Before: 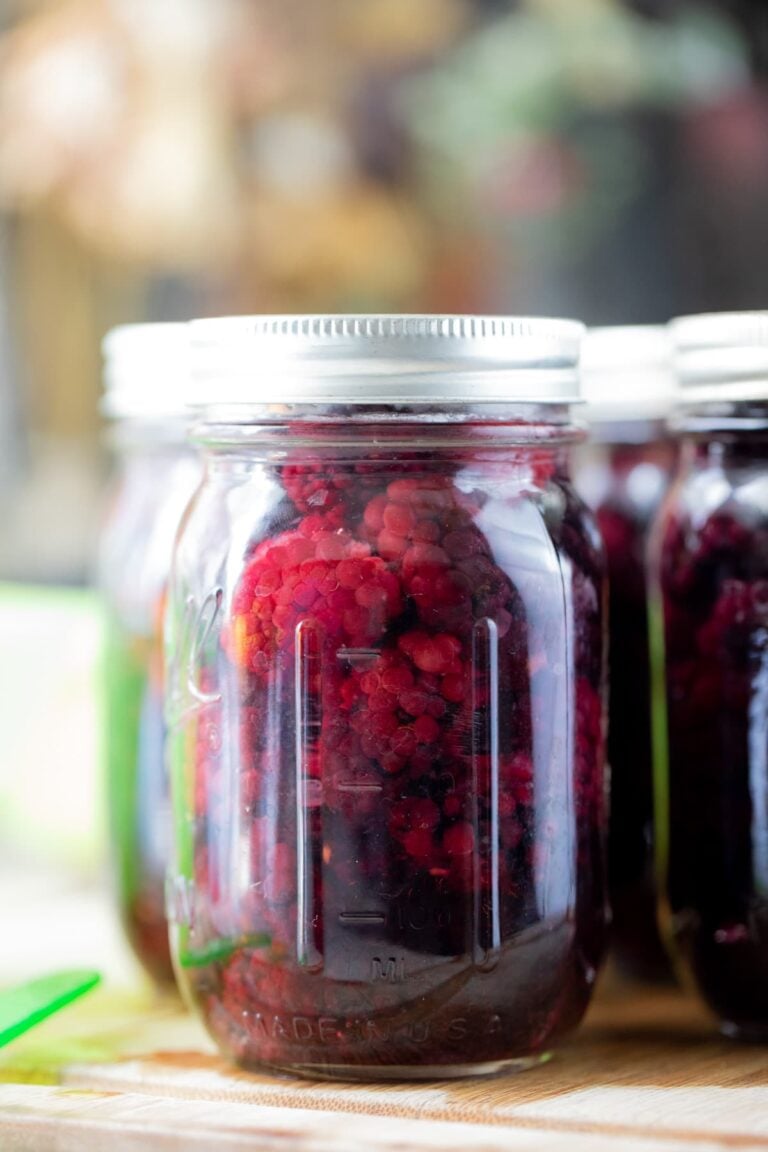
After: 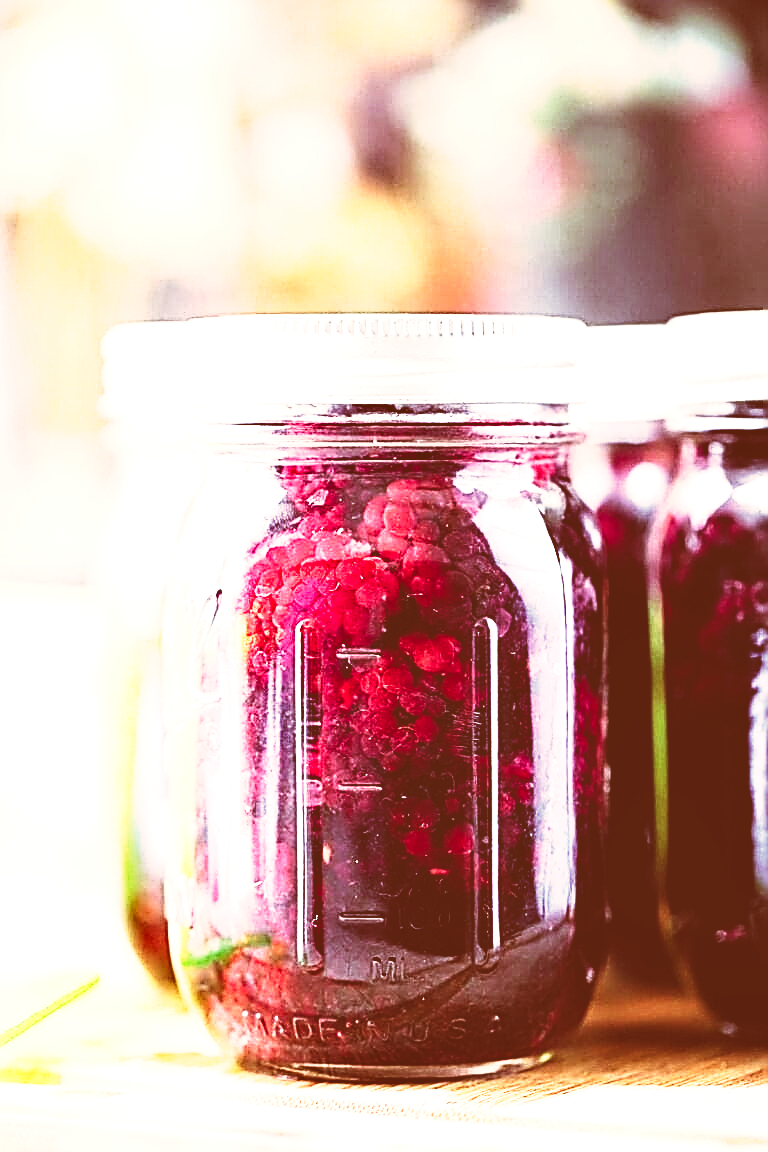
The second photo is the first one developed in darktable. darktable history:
sharpen: amount 2
haze removal: compatibility mode true, adaptive false
white balance: red 0.924, blue 1.095
base curve: curves: ch0 [(0, 0.036) (0.007, 0.037) (0.604, 0.887) (1, 1)], preserve colors none
color correction: highlights a* 9.03, highlights b* 8.71, shadows a* 40, shadows b* 40, saturation 0.8
exposure: black level correction 0, exposure 1.379 EV, compensate exposure bias true, compensate highlight preservation false
shadows and highlights: shadows 37.27, highlights -28.18, soften with gaussian
